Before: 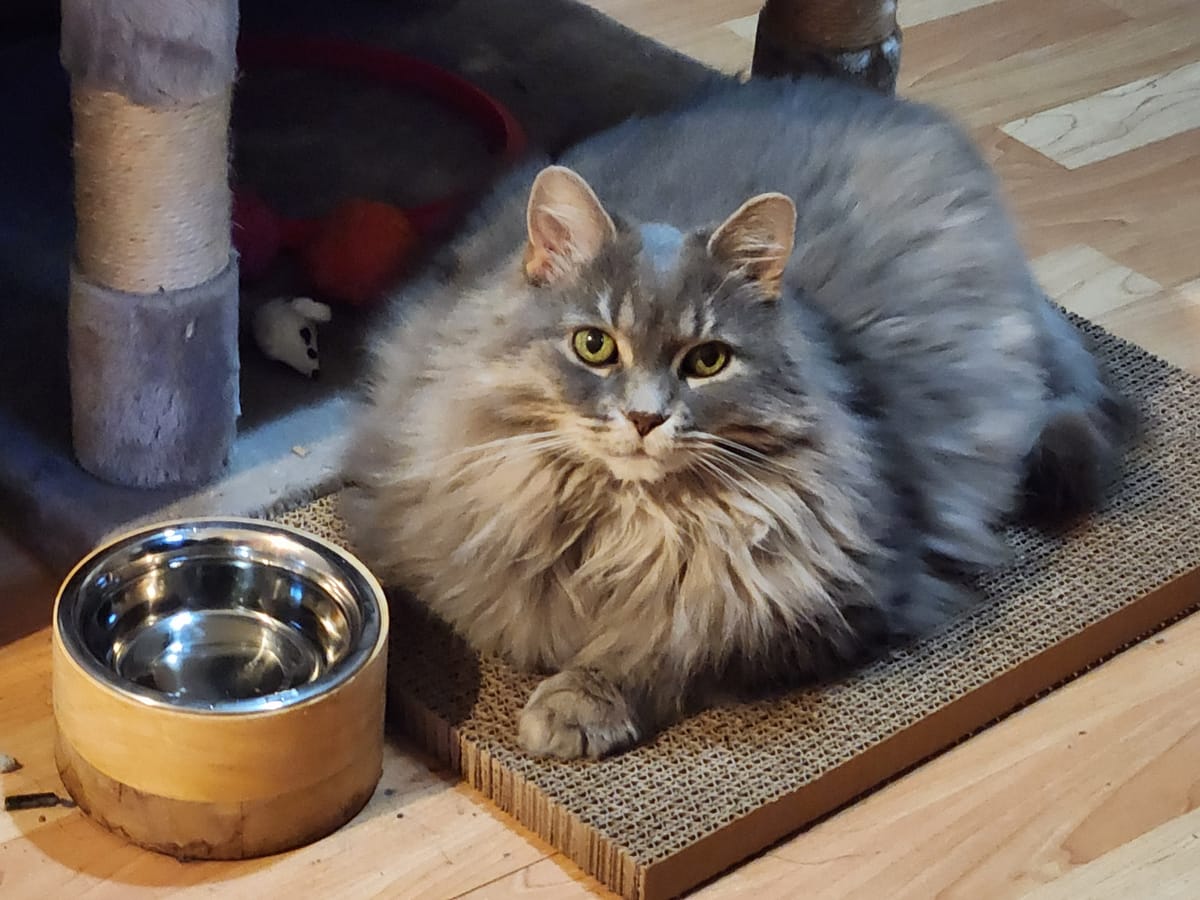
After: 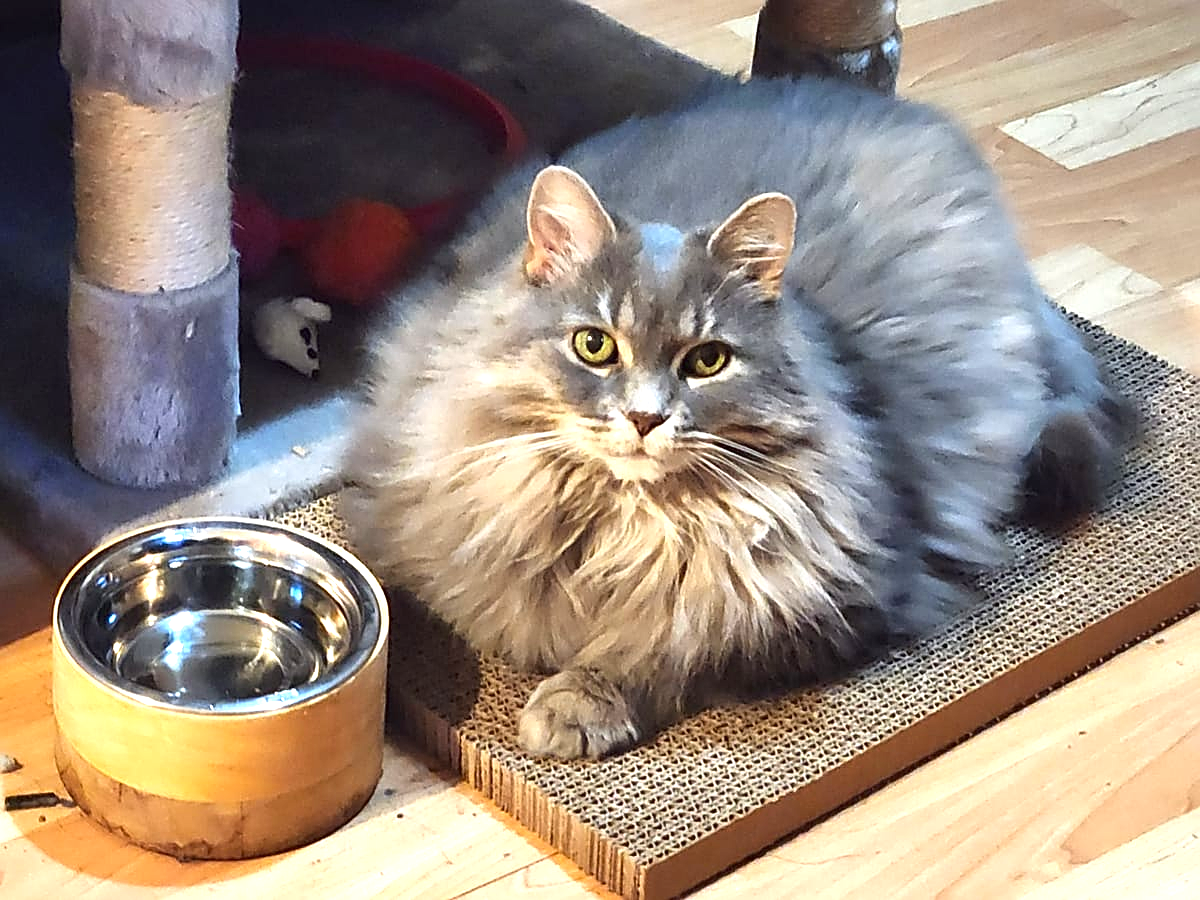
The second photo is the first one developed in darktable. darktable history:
contrast brightness saturation: contrast -0.018, brightness -0.014, saturation 0.027
sharpen: on, module defaults
exposure: black level correction 0, exposure 1.106 EV, compensate highlight preservation false
